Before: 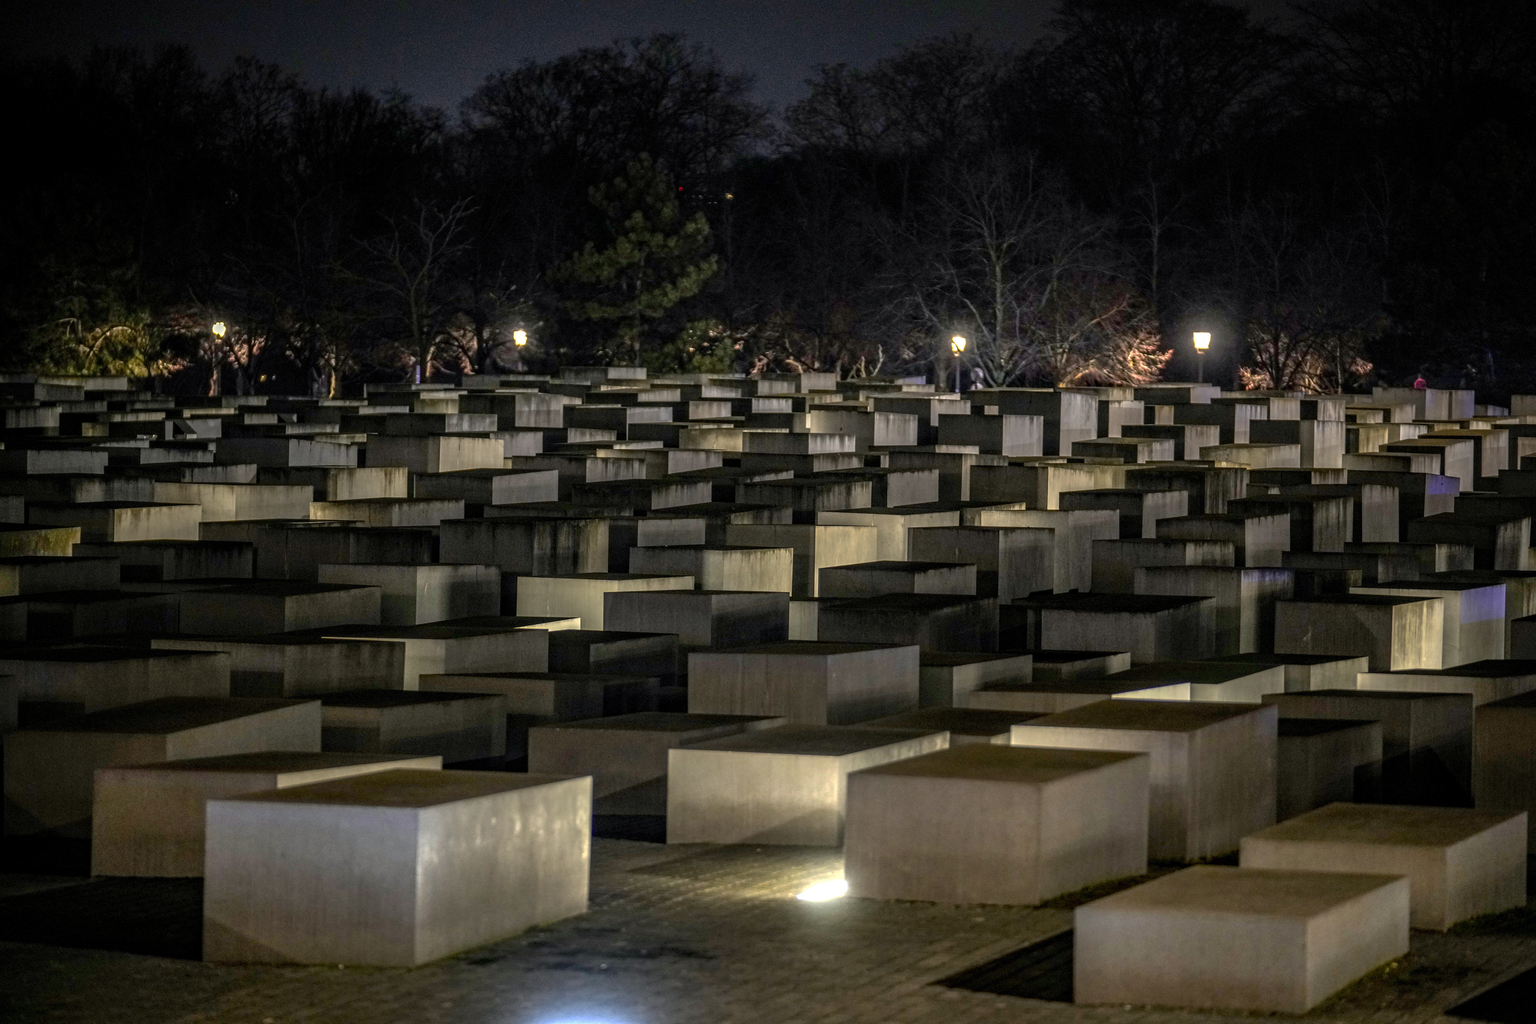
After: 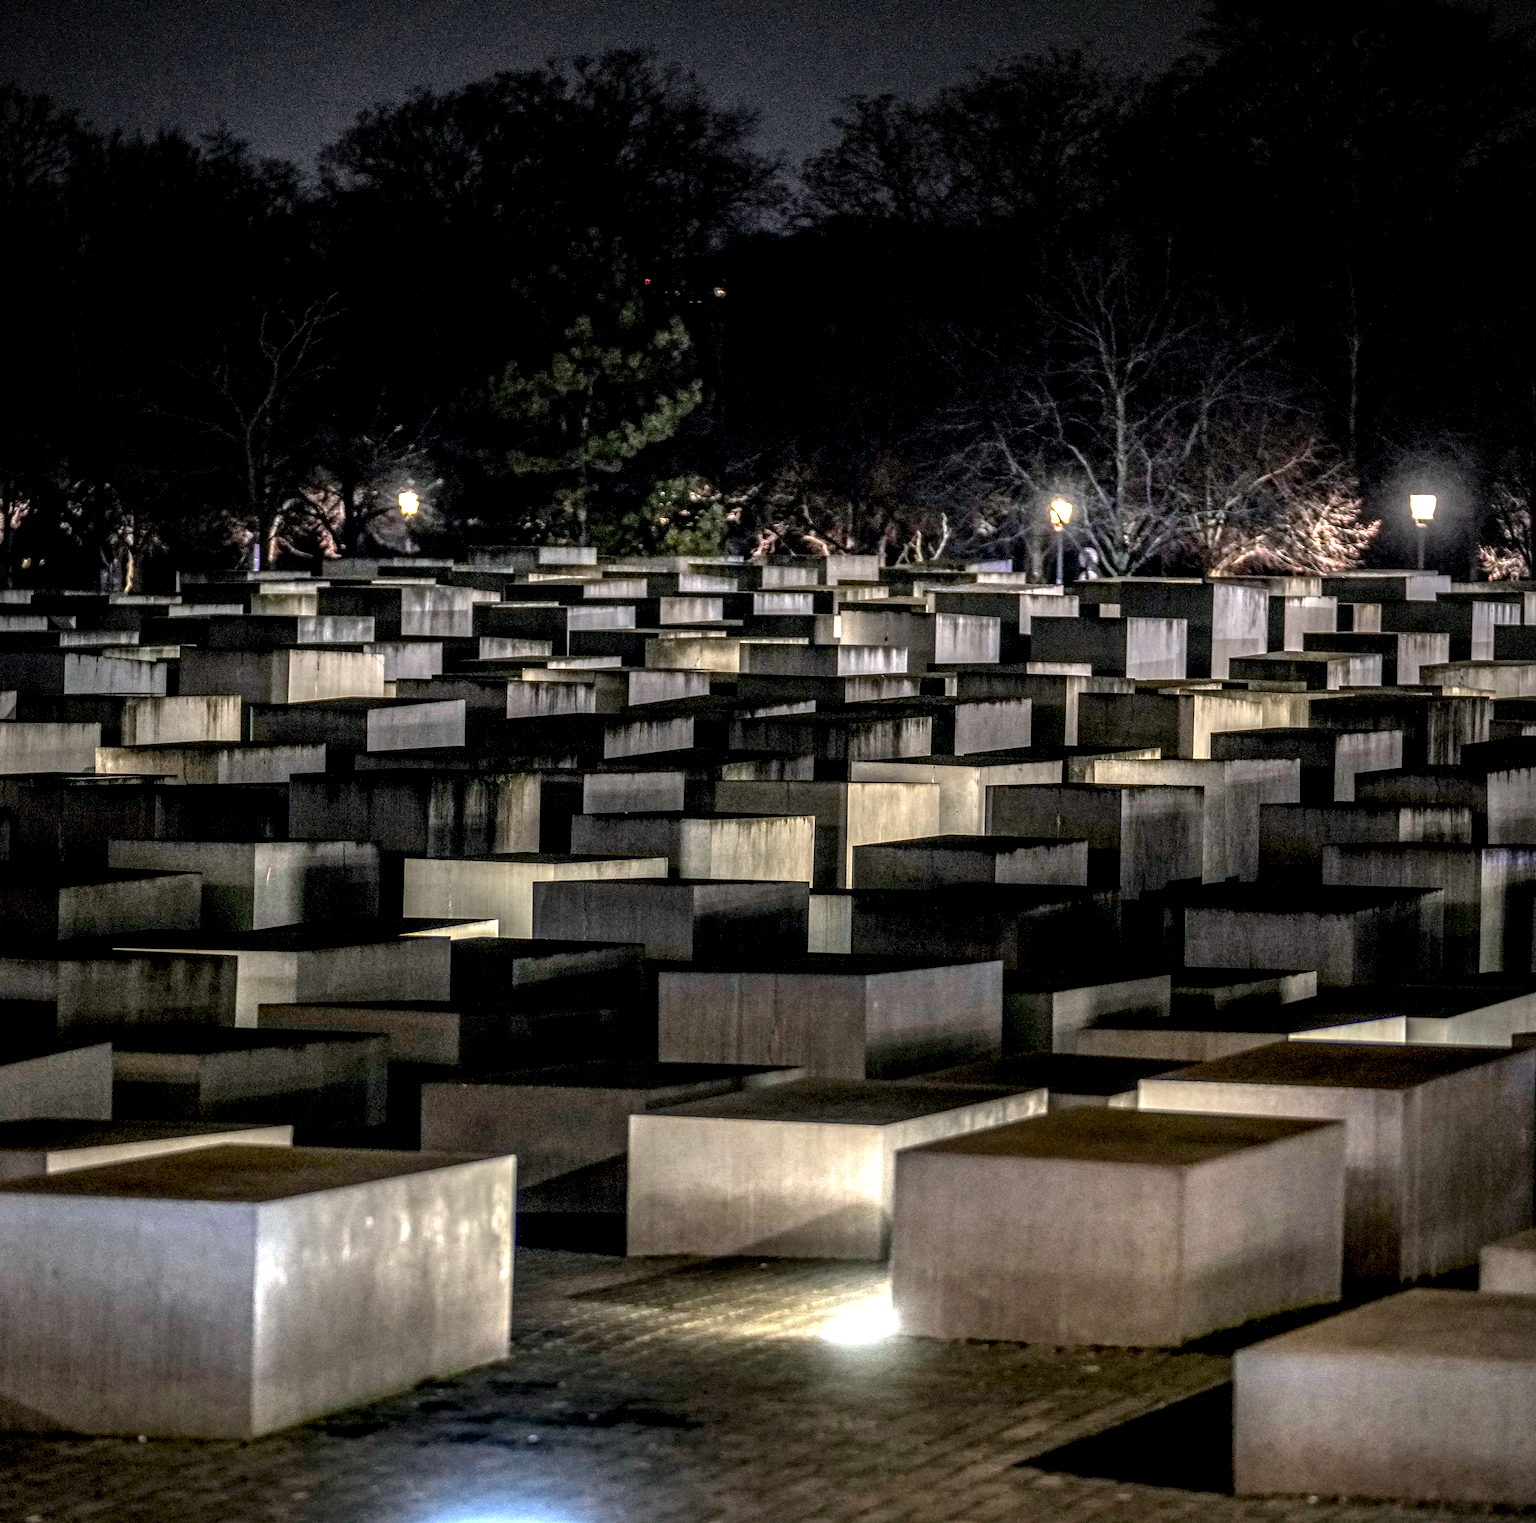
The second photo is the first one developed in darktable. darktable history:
crop and rotate: left 16.012%, right 16.787%
color calibration: illuminant as shot in camera, x 0.358, y 0.373, temperature 4628.91 K
vignetting: brightness -0.271, center (-0.025, 0.403), automatic ratio true
local contrast: highlights 21%, detail 197%
